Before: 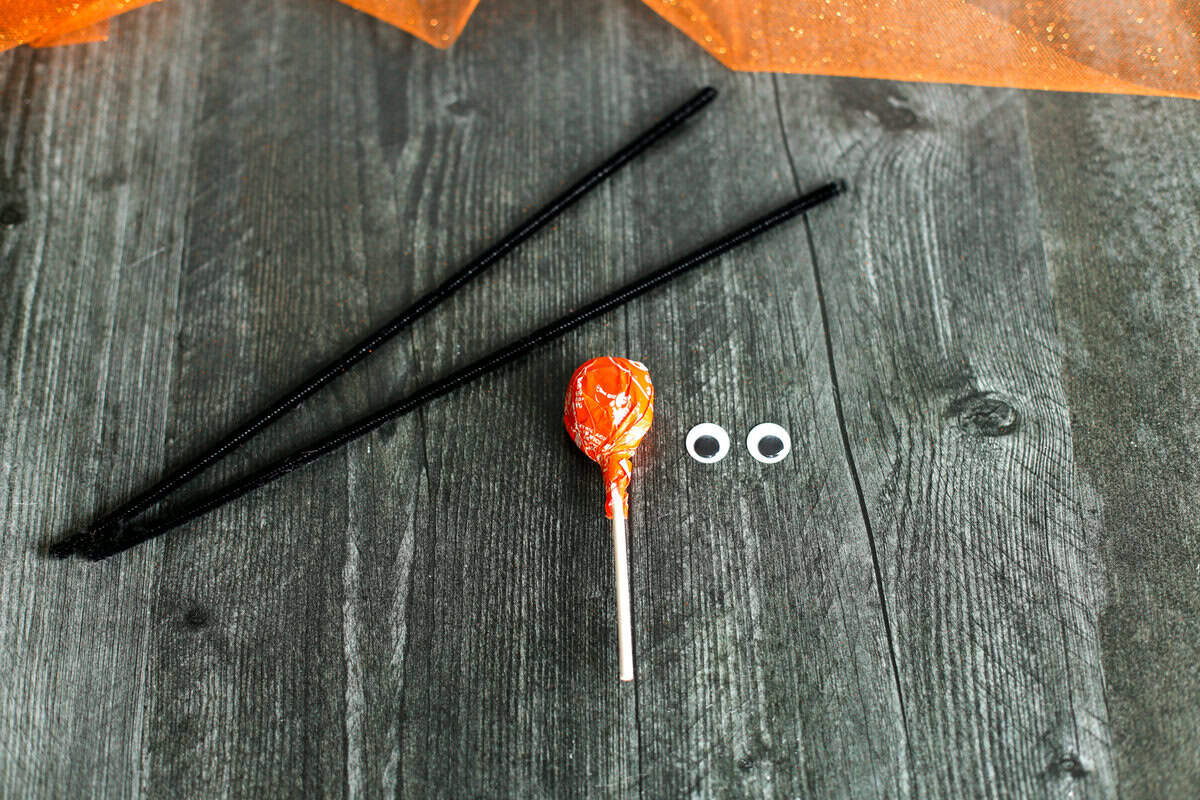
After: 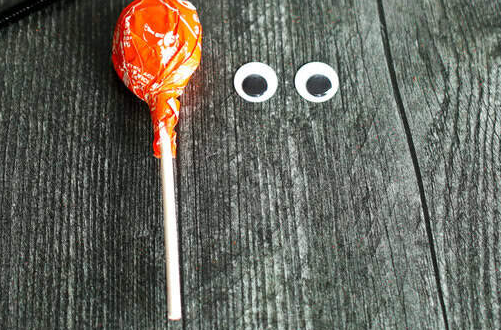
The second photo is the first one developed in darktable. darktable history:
crop: left 37.678%, top 45.162%, right 20.502%, bottom 13.547%
